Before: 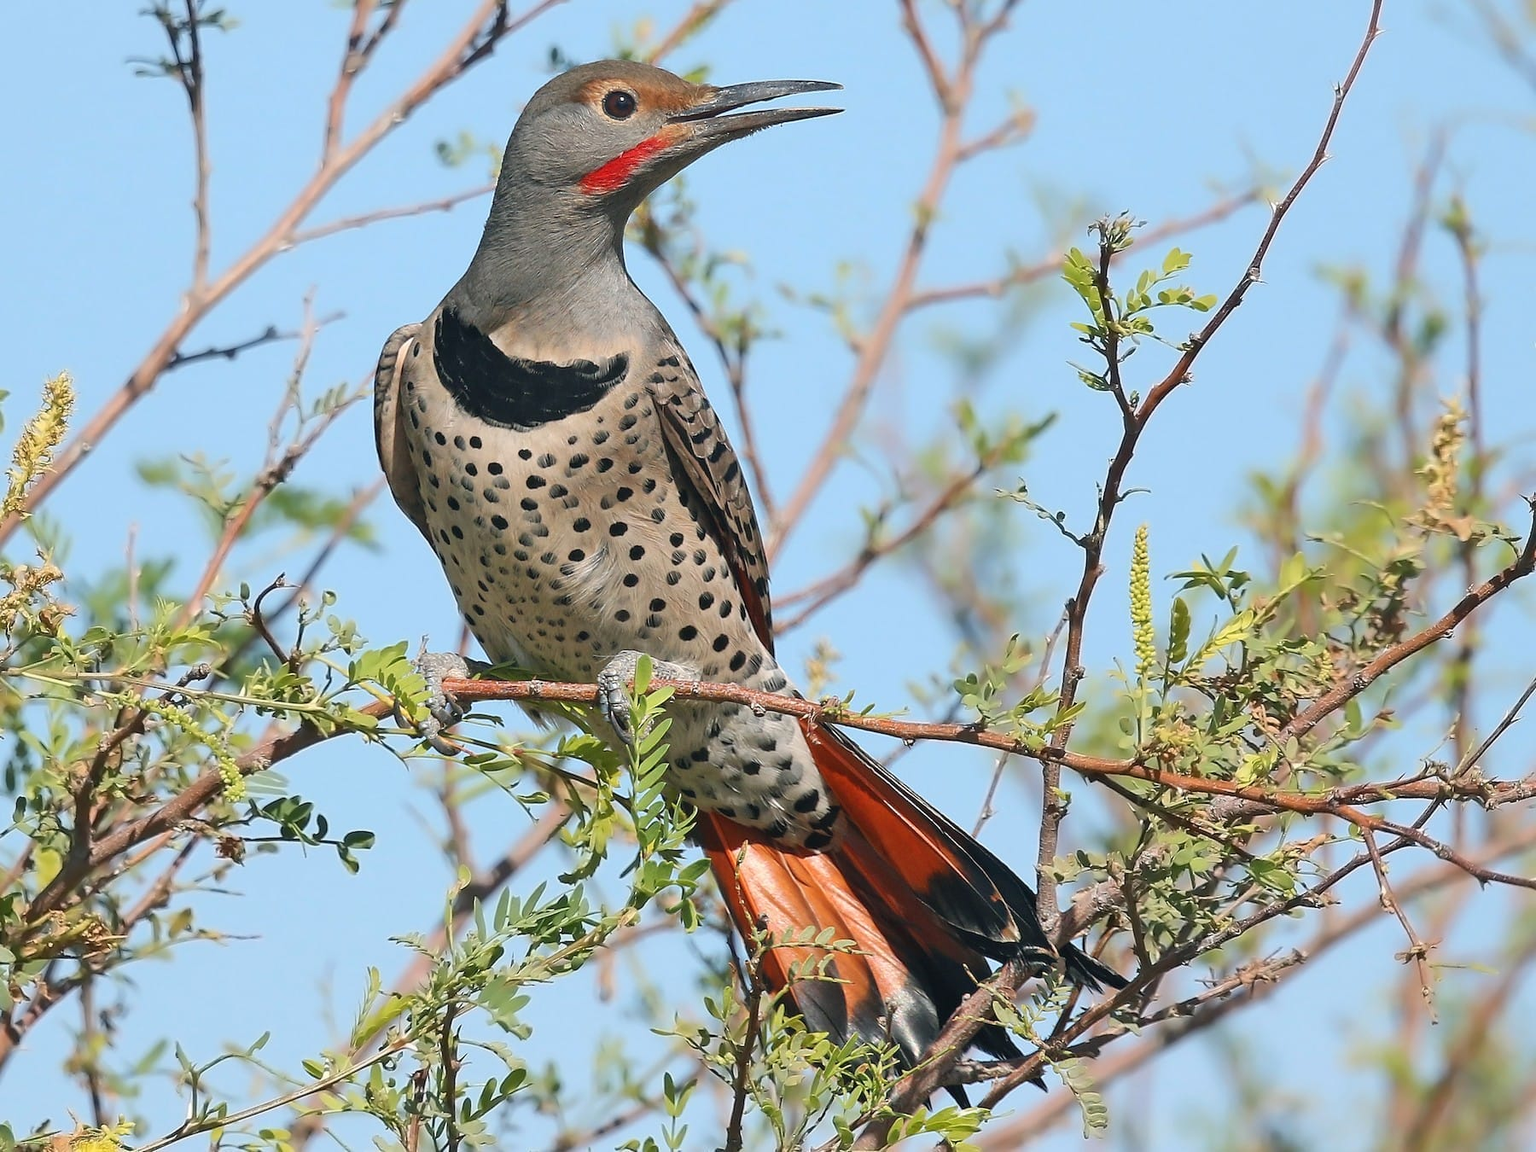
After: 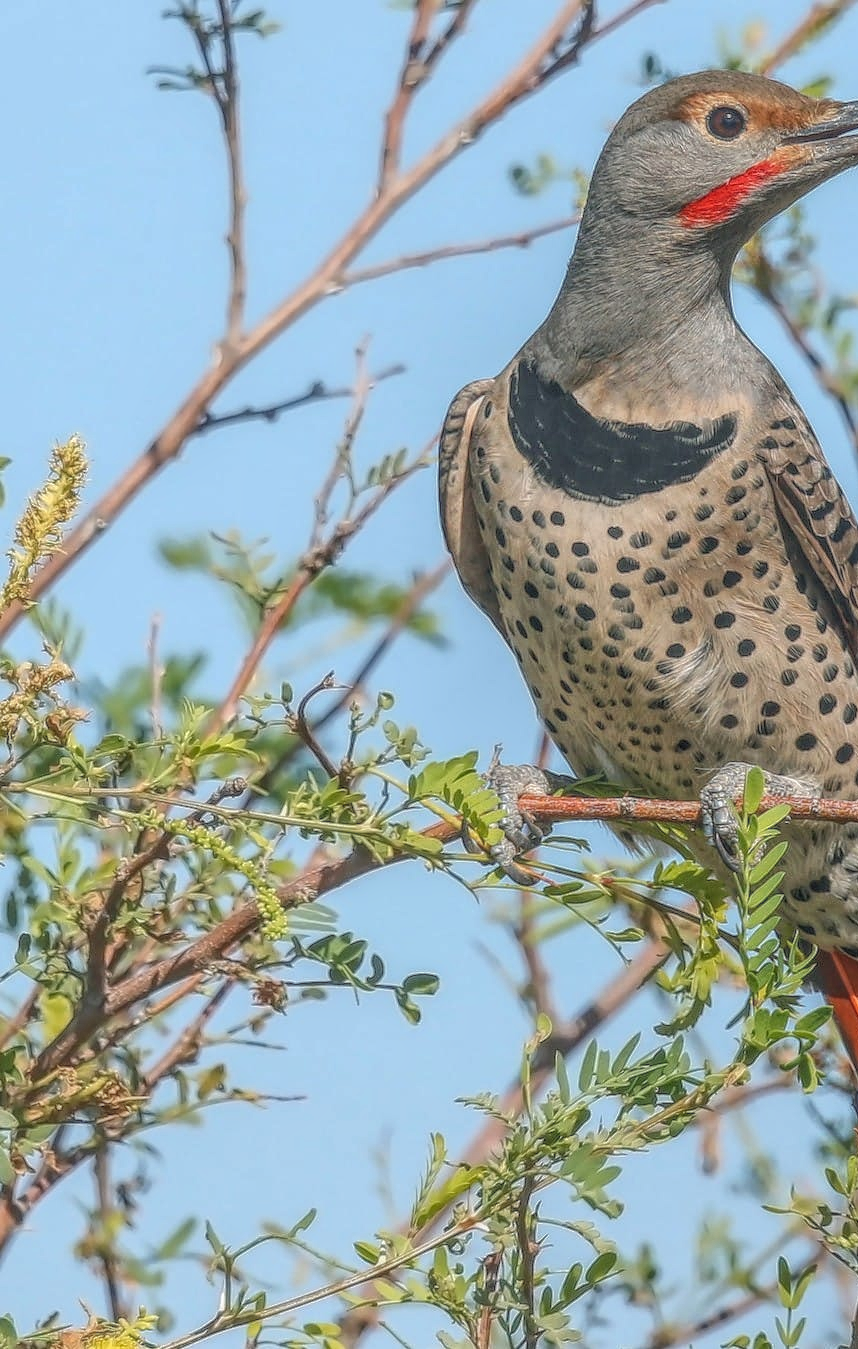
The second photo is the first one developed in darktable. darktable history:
crop and rotate: left 0.017%, top 0%, right 52.284%
local contrast: highlights 20%, shadows 26%, detail 200%, midtone range 0.2
